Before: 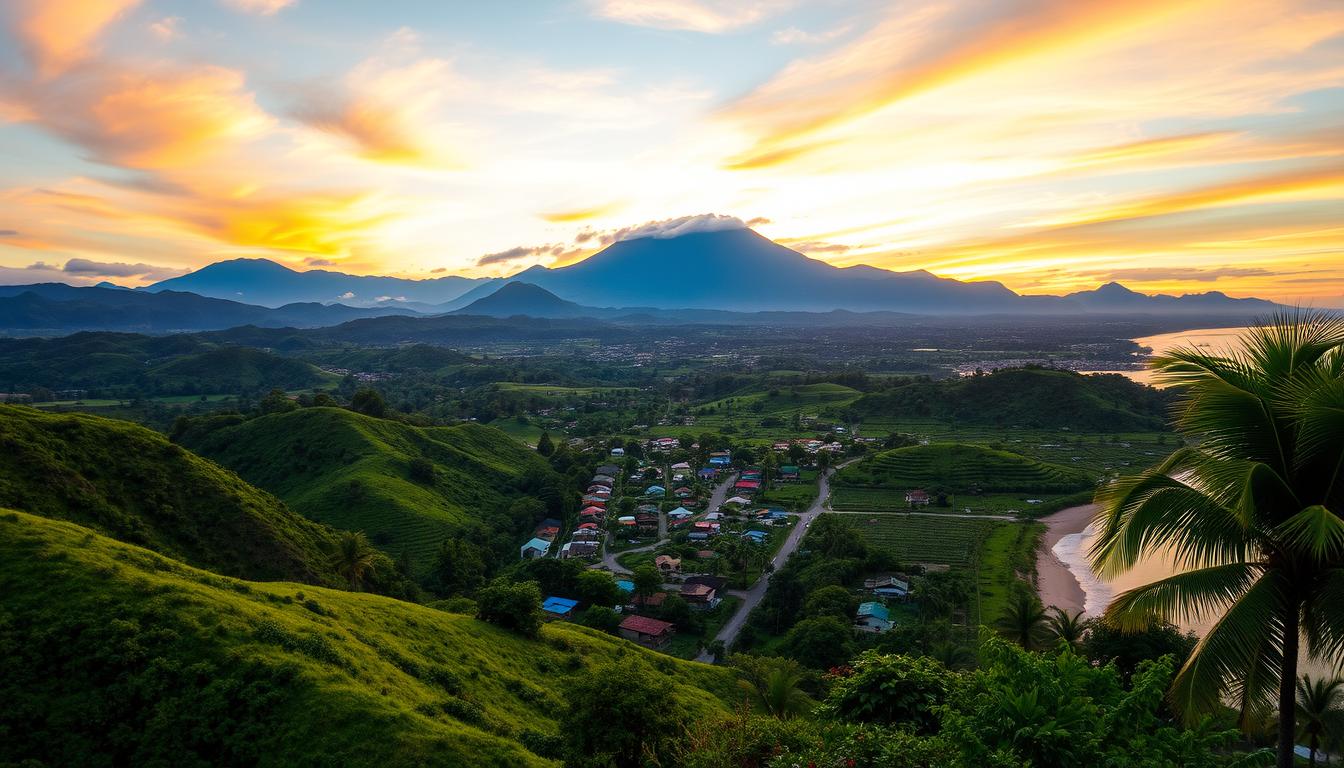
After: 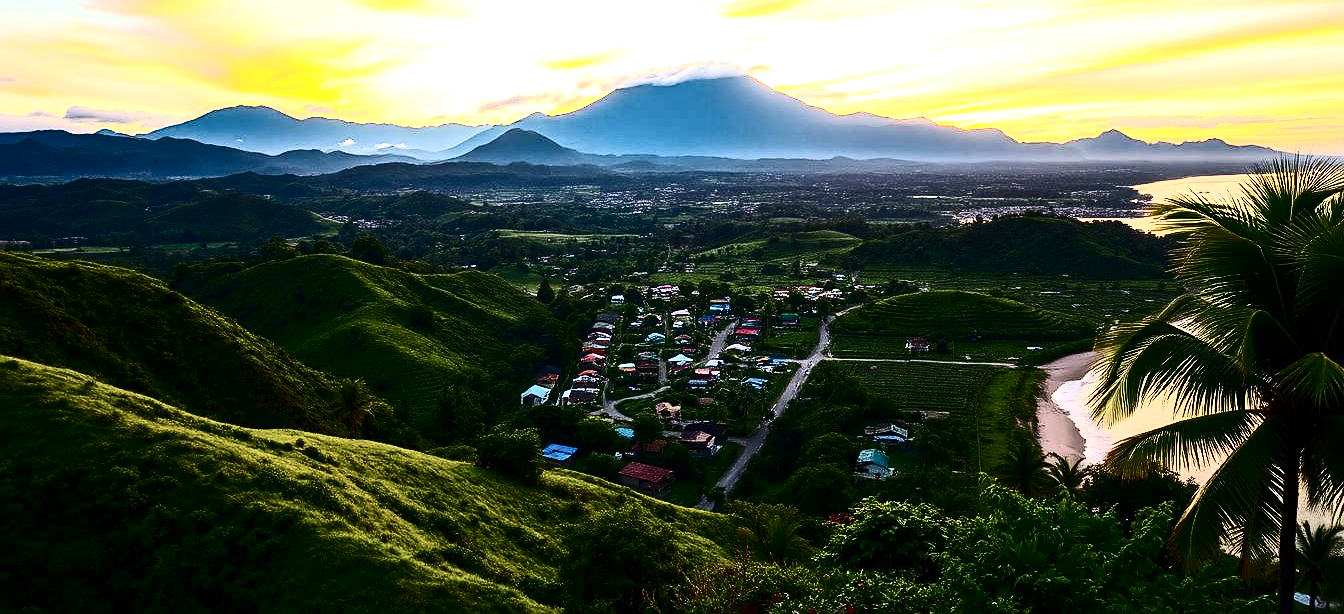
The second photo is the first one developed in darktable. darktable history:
crop and rotate: top 19.969%
sharpen: radius 1.847, amount 0.403, threshold 1.226
exposure: black level correction 0, exposure 0.694 EV, compensate exposure bias true, compensate highlight preservation false
contrast brightness saturation: contrast 0.494, saturation -0.085
